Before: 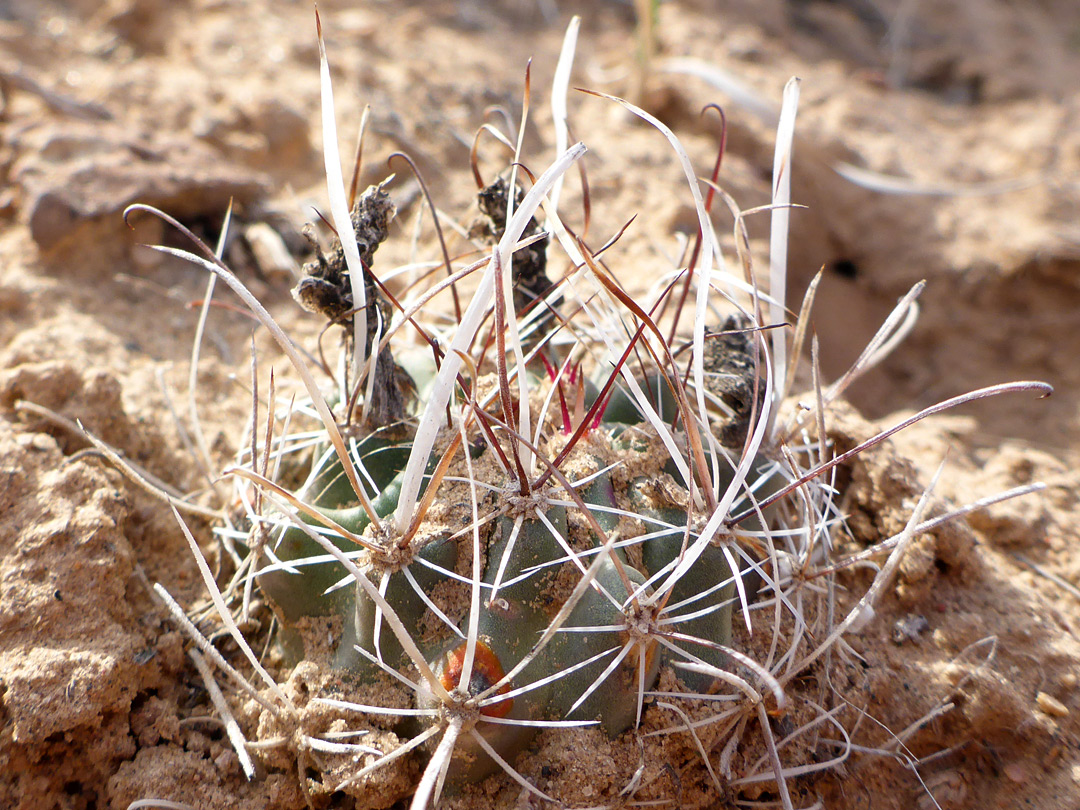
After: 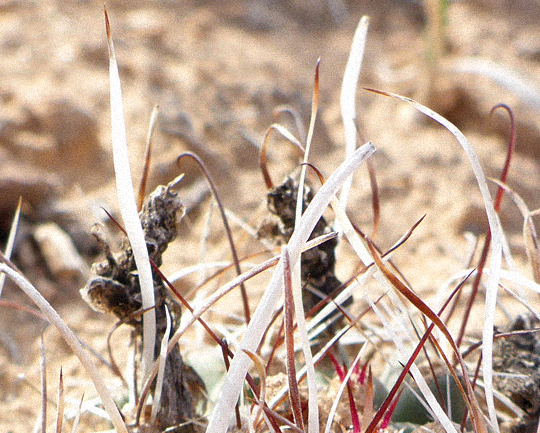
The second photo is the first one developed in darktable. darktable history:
grain: mid-tones bias 0%
crop: left 19.556%, right 30.401%, bottom 46.458%
